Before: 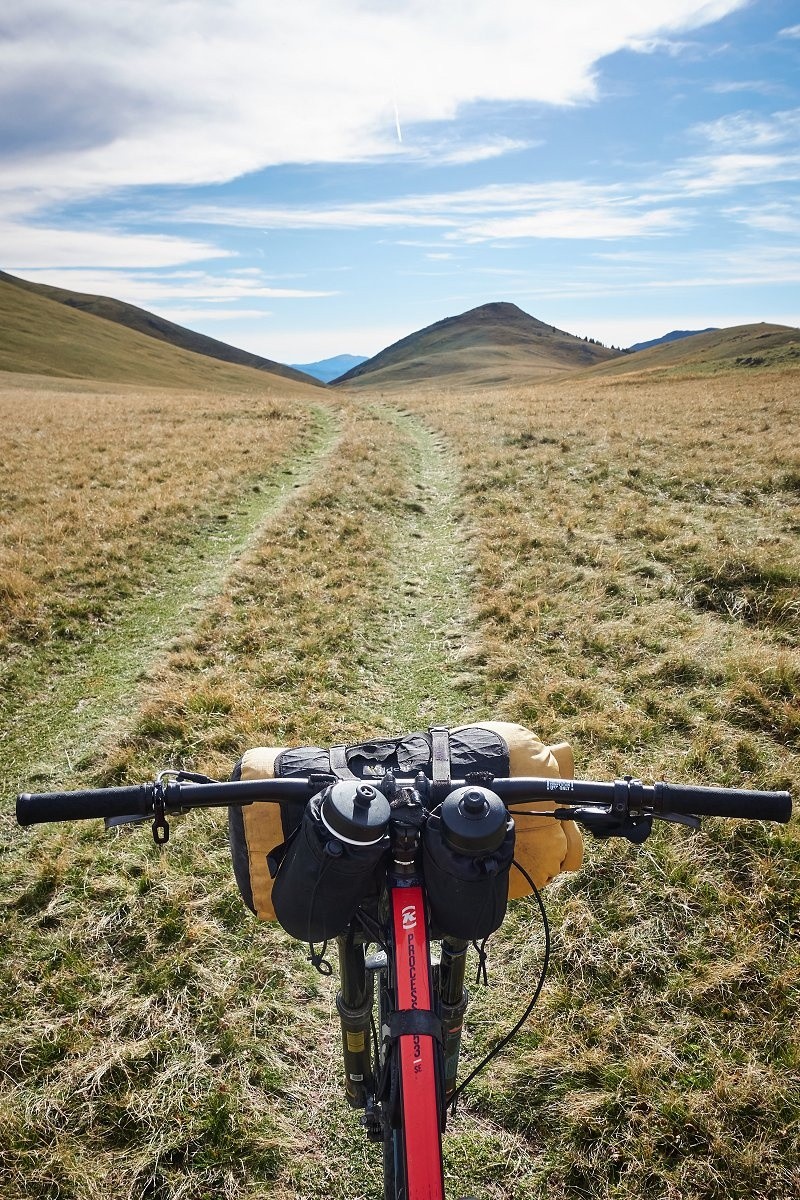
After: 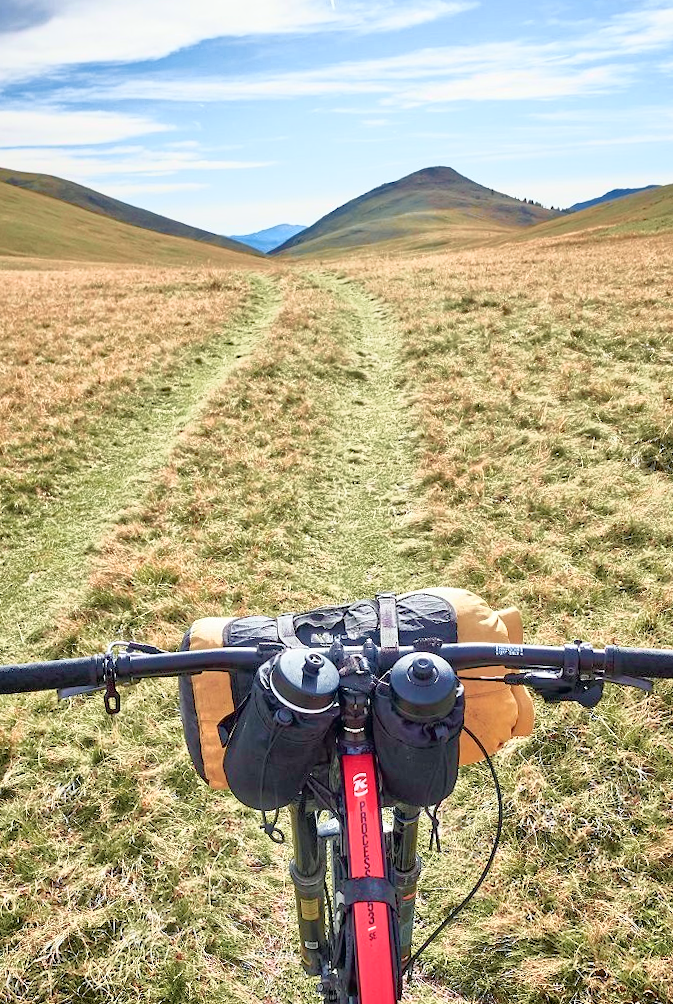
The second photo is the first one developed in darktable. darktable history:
local contrast: highlights 100%, shadows 100%, detail 120%, midtone range 0.2
haze removal: compatibility mode true, adaptive false
crop: left 6.446%, top 8.188%, right 9.538%, bottom 3.548%
tone equalizer: -7 EV 0.15 EV, -6 EV 0.6 EV, -5 EV 1.15 EV, -4 EV 1.33 EV, -3 EV 1.15 EV, -2 EV 0.6 EV, -1 EV 0.15 EV, mask exposure compensation -0.5 EV
rgb curve: curves: ch0 [(0, 0) (0.072, 0.166) (0.217, 0.293) (0.414, 0.42) (1, 1)], compensate middle gray true, preserve colors basic power
rotate and perspective: rotation -1.32°, lens shift (horizontal) -0.031, crop left 0.015, crop right 0.985, crop top 0.047, crop bottom 0.982
velvia: on, module defaults
tone curve: curves: ch0 [(0, 0) (0.105, 0.068) (0.181, 0.185) (0.28, 0.291) (0.384, 0.404) (0.485, 0.531) (0.638, 0.681) (0.795, 0.879) (1, 0.977)]; ch1 [(0, 0) (0.161, 0.092) (0.35, 0.33) (0.379, 0.401) (0.456, 0.469) (0.504, 0.5) (0.512, 0.514) (0.58, 0.597) (0.635, 0.646) (1, 1)]; ch2 [(0, 0) (0.371, 0.362) (0.437, 0.437) (0.5, 0.5) (0.53, 0.523) (0.56, 0.58) (0.622, 0.606) (1, 1)], color space Lab, independent channels, preserve colors none
